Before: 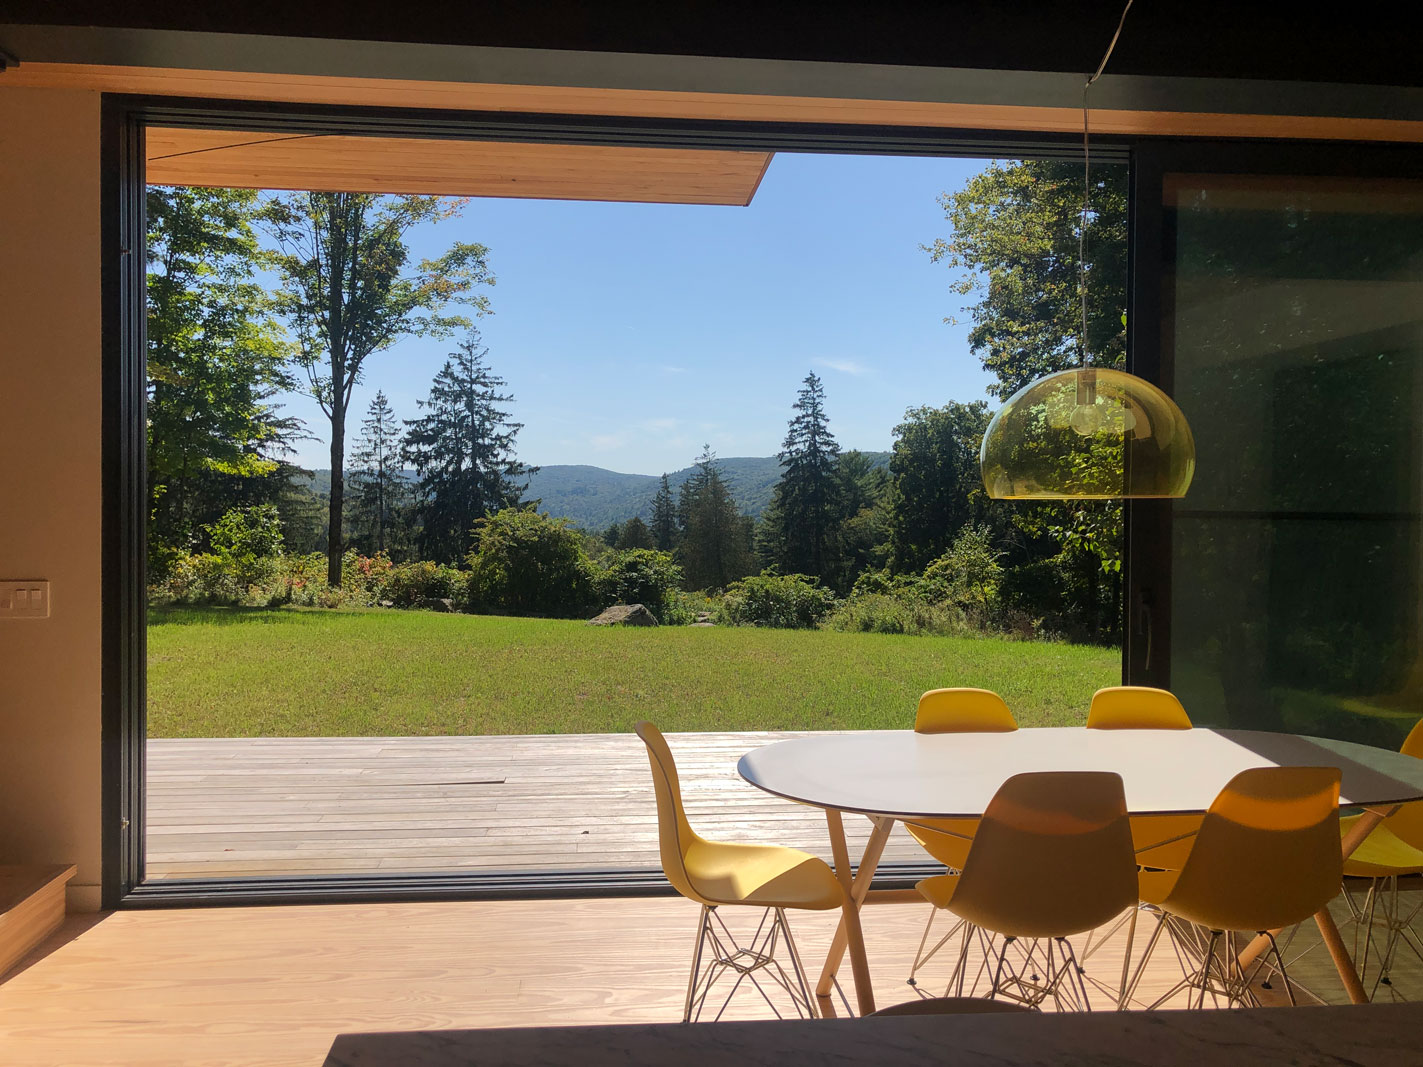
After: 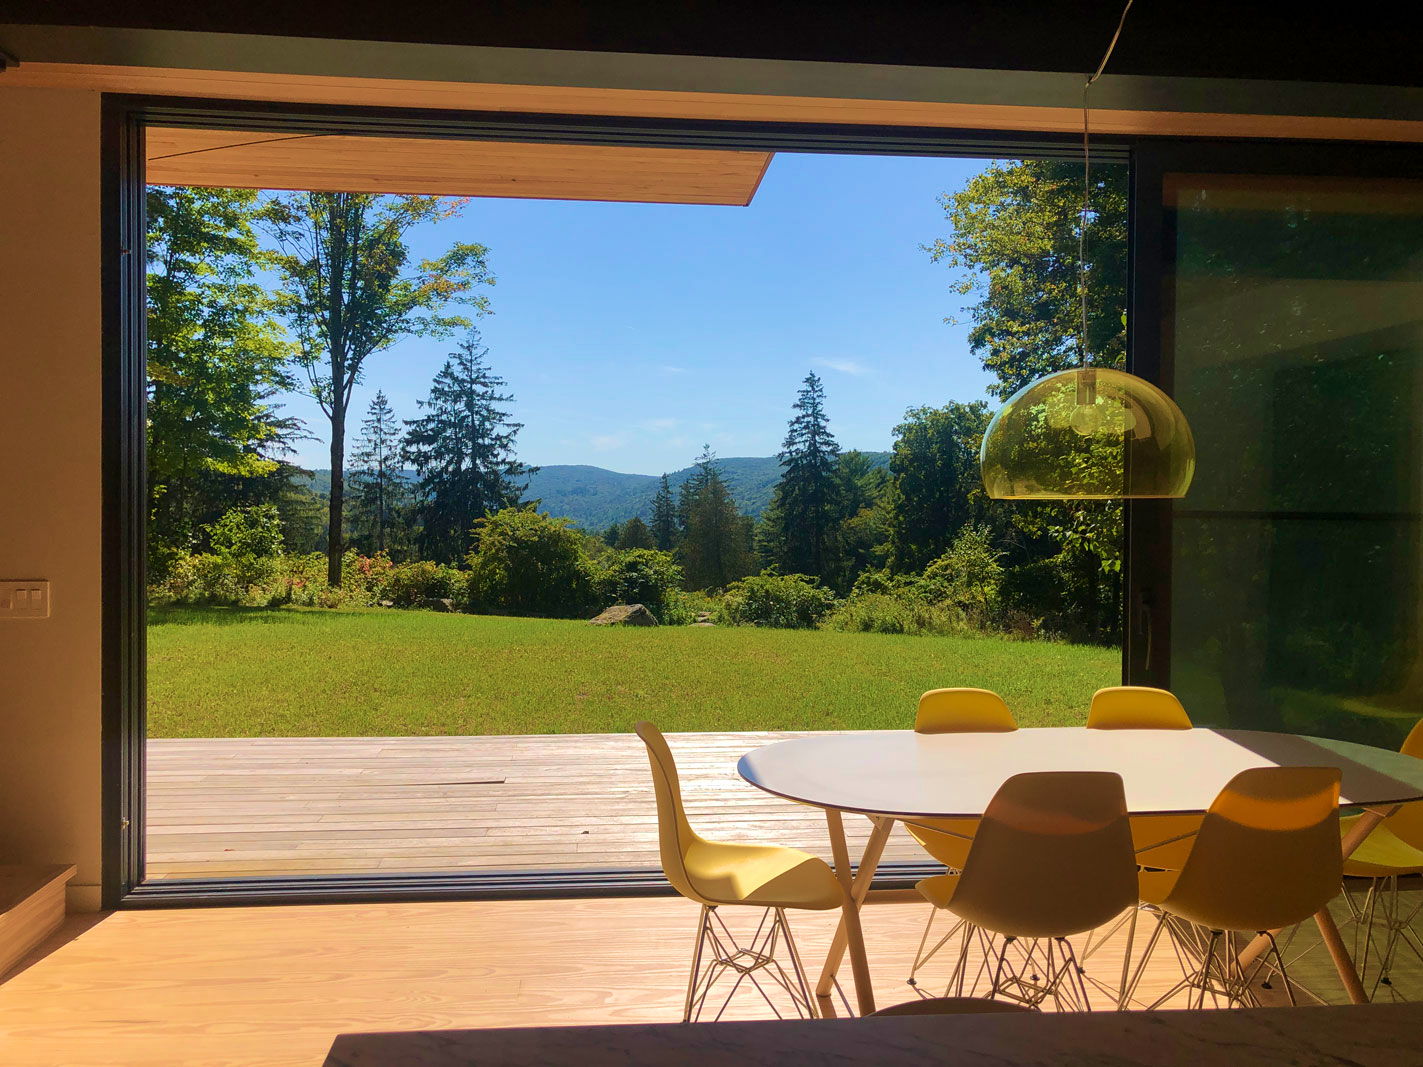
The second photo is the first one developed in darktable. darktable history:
velvia: strength 66.98%, mid-tones bias 0.966
